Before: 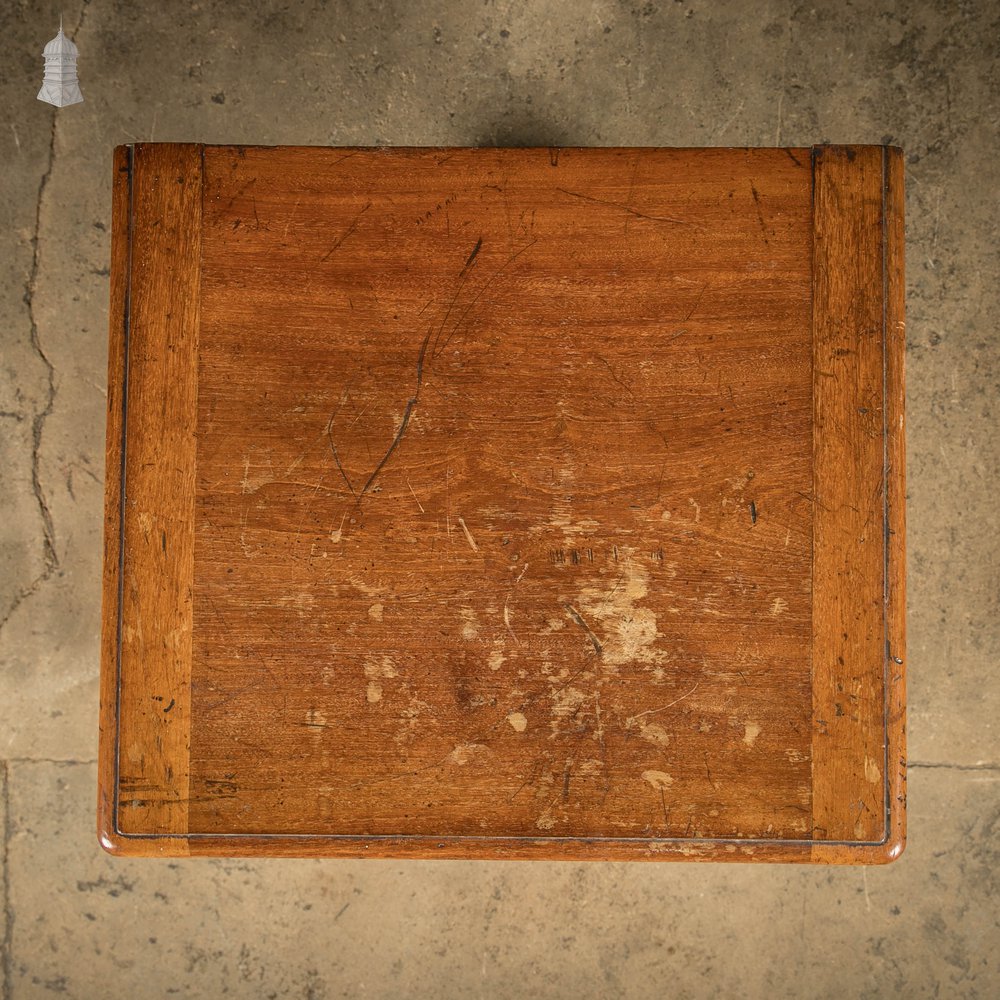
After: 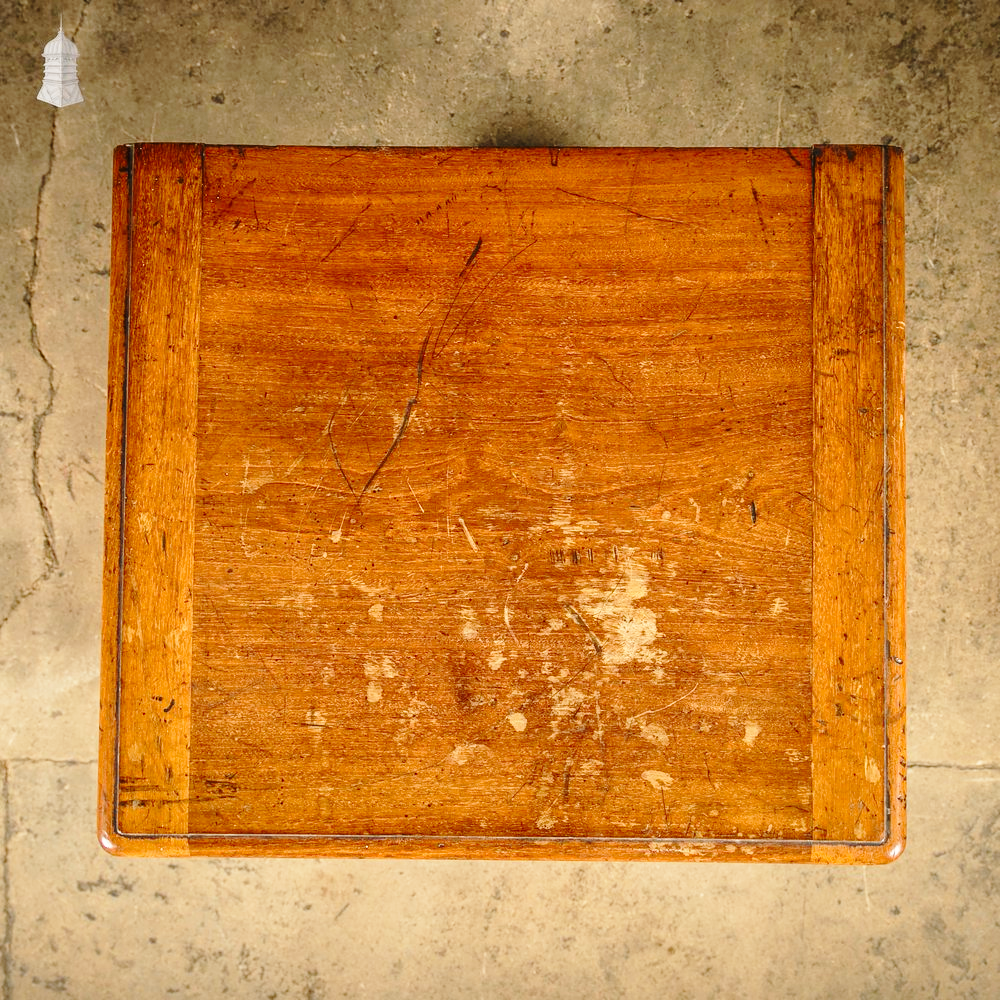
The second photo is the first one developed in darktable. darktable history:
contrast brightness saturation: saturation 0.1
base curve: curves: ch0 [(0, 0) (0.028, 0.03) (0.121, 0.232) (0.46, 0.748) (0.859, 0.968) (1, 1)], preserve colors none
